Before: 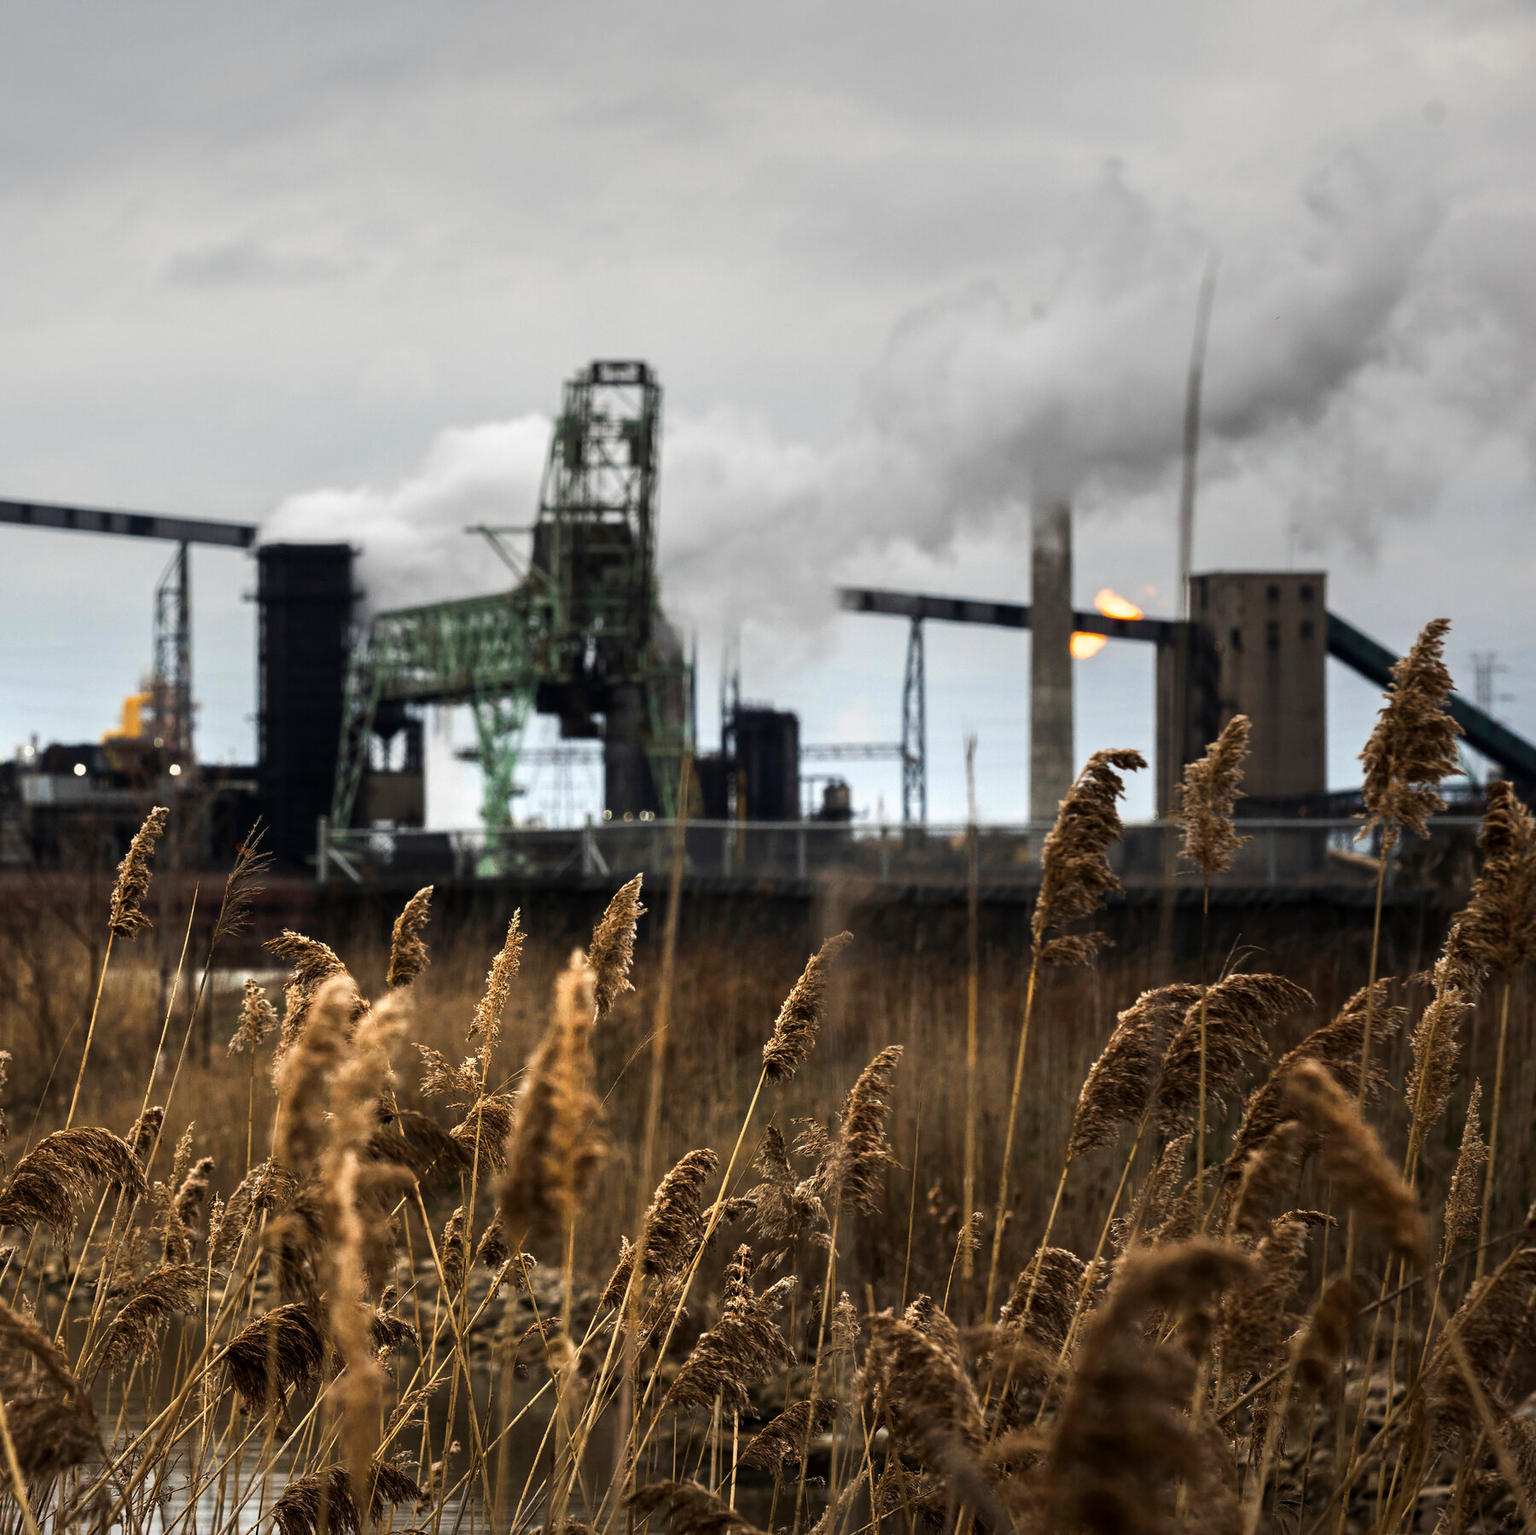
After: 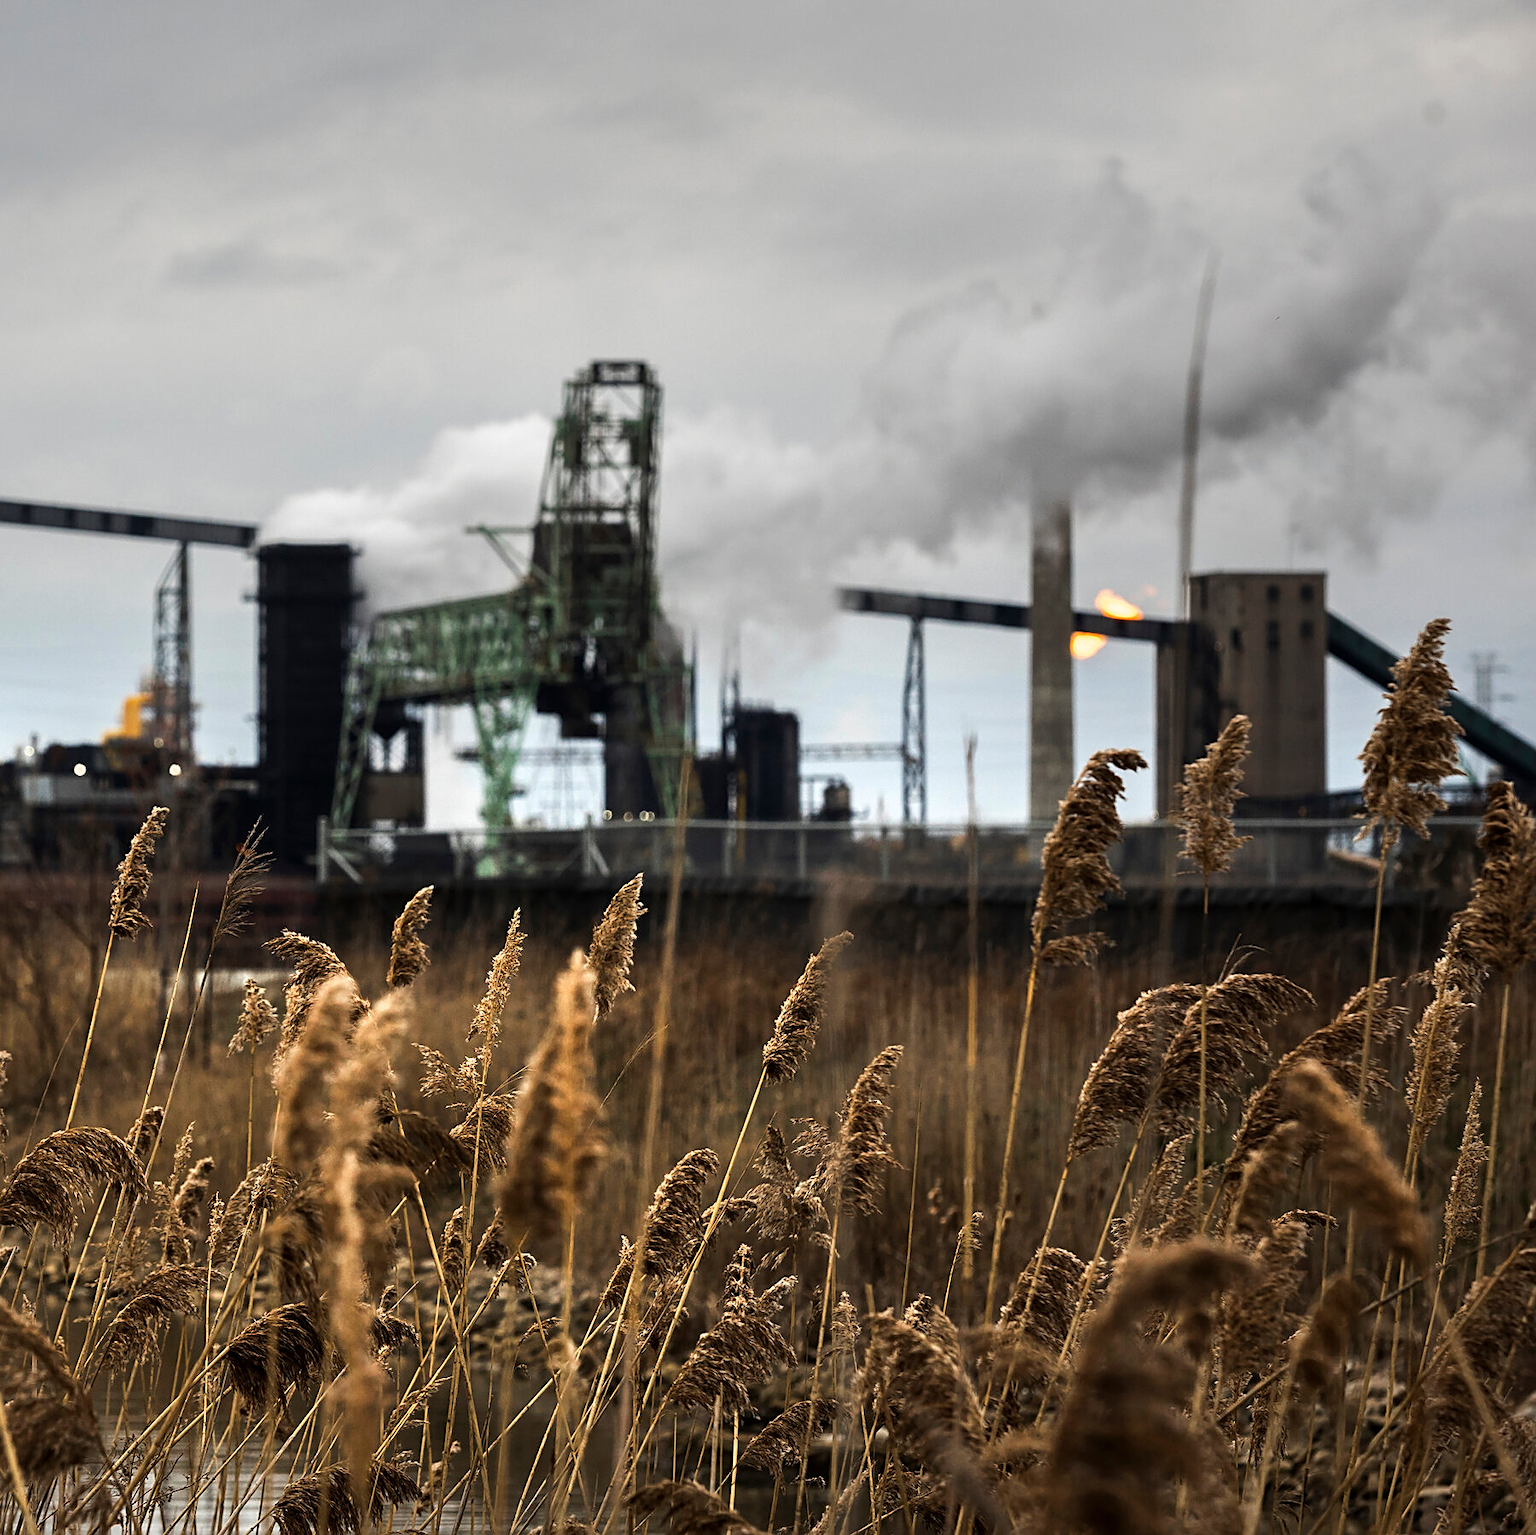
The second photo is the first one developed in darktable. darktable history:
shadows and highlights: radius 125.46, shadows 30.51, highlights -30.51, low approximation 0.01, soften with gaussian
sharpen: on, module defaults
